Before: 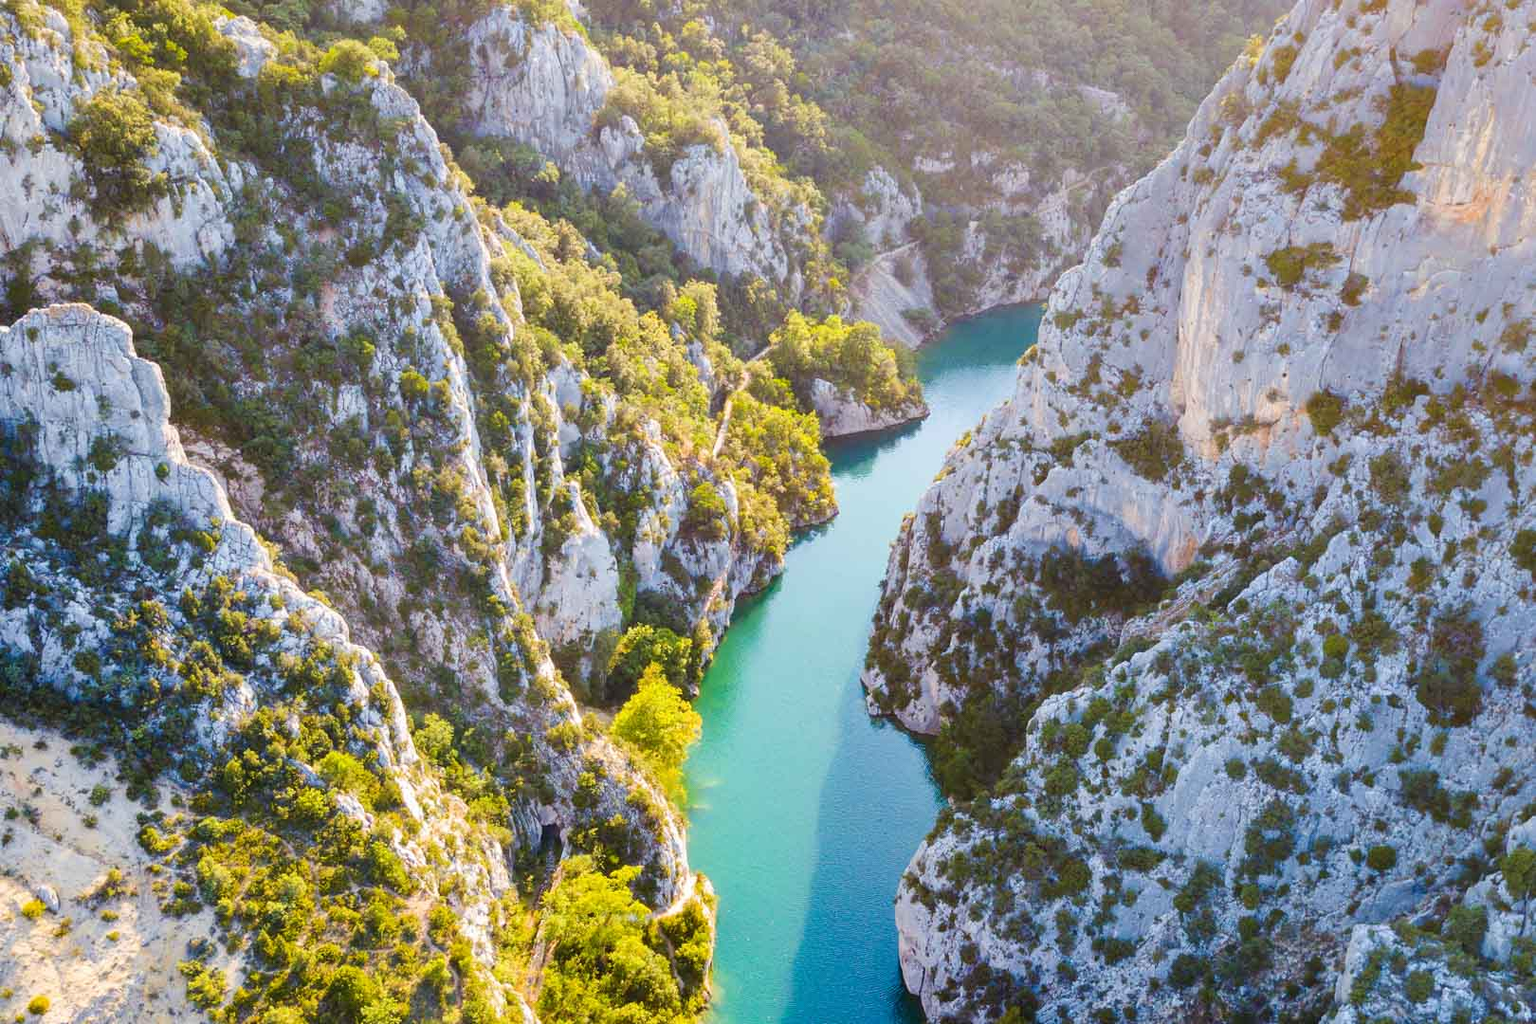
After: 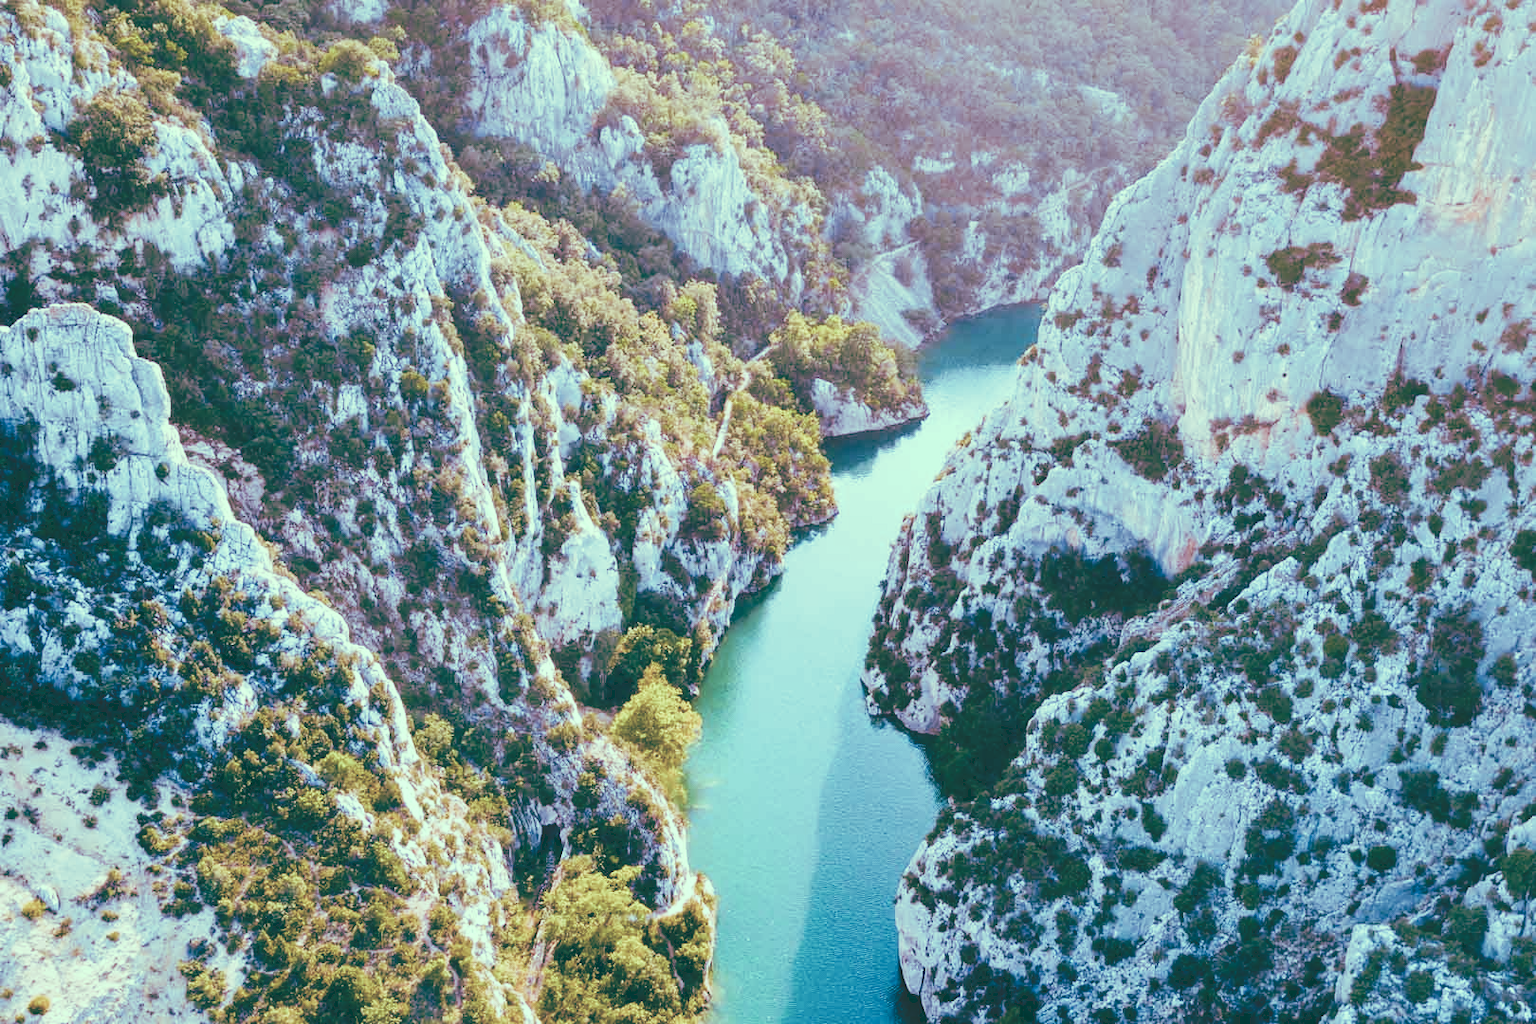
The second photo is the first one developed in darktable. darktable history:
tone curve: curves: ch0 [(0, 0) (0.003, 0.169) (0.011, 0.173) (0.025, 0.177) (0.044, 0.184) (0.069, 0.191) (0.1, 0.199) (0.136, 0.206) (0.177, 0.221) (0.224, 0.248) (0.277, 0.284) (0.335, 0.344) (0.399, 0.413) (0.468, 0.497) (0.543, 0.594) (0.623, 0.691) (0.709, 0.779) (0.801, 0.868) (0.898, 0.931) (1, 1)], preserve colors none
color look up table: target L [91.06, 97.59, 87.8, 86.09, 57.6, 60.14, 52.39, 53.56, 46.57, 39.9, 36.13, 17.63, 201.26, 65.5, 68.62, 64.28, 64.99, 56.59, 44.01, 42.68, 43.39, 39.91, 30.91, 20.22, 13.85, 3.494, 96.88, 79.79, 83.62, 75.74, 78.68, 60.63, 61.86, 52.32, 52.34, 46.41, 48.15, 46.43, 45.75, 30.58, 33.5, 15.86, 15.54, 6.835, 95.96, 78.48, 78.16, 55.32, 27.1], target a [-28.22, -36.57, -14.87, -36.68, -15.23, -17.59, -30.68, 0.729, -3.139, -17.35, -20.83, -52.37, 0, -1.569, -3.717, 20.51, 11.18, 33.04, 47.89, 44.85, 9.394, 17.73, -3.12, 3.989, -42.52, -10.4, -29.46, 1.137, 2.161, -4.27, 12.41, 1.643, 34.44, -2.866, 37.01, 25.22, 10.9, -6.786, 14.19, 17.62, 16.75, -45.76, -40.59, -19.63, -52.36, -24.24, -31.71, -25.17, -24.35], target b [34.55, 16.71, 16.81, 13.35, 29.44, 12.85, 23.2, 21.64, -4.035, 2.171, 9.24, -0.976, -0.001, 34.68, -3.117, 20.49, 9.955, 6.968, 5.515, 20.08, 5.706, 16.35, -6.419, -4.686, -0.551, -1.606, 14.31, -3.093, -5.701, -19.07, -14.81, -14.13, -13.11, -26.09, -29.83, -11.1, -34.07, -39.5, -57.5, -17.84, -40.33, -13.12, -24.96, -16.5, 11.4, -4.948, -13.85, -8.385, -14.33], num patches 49
